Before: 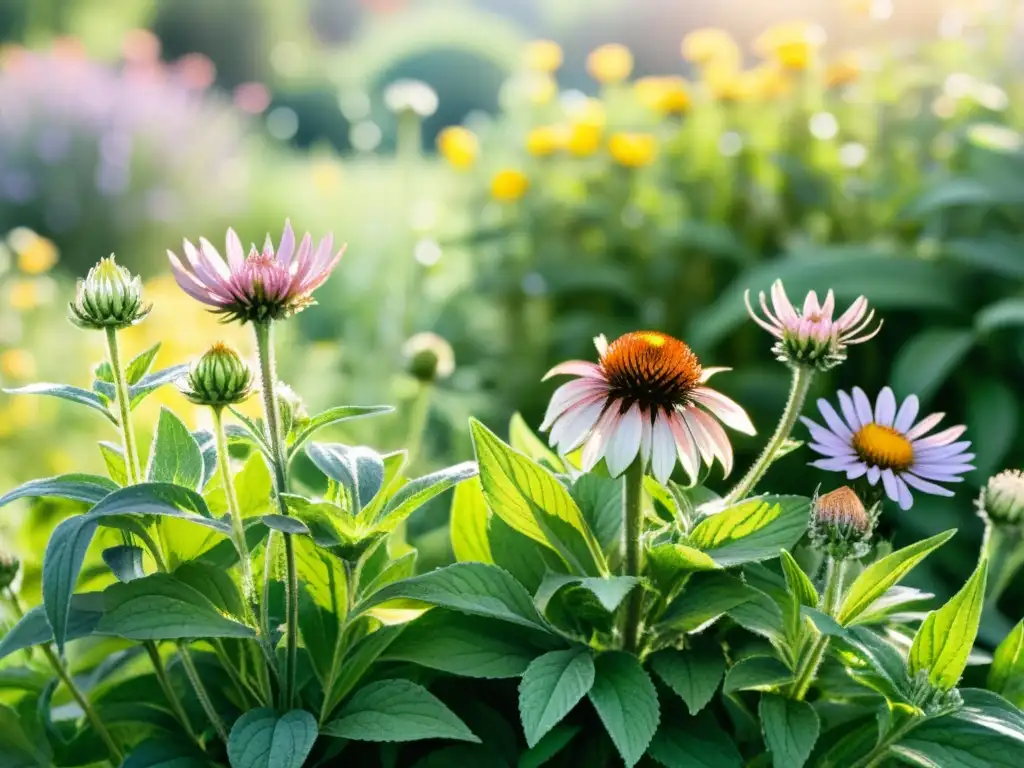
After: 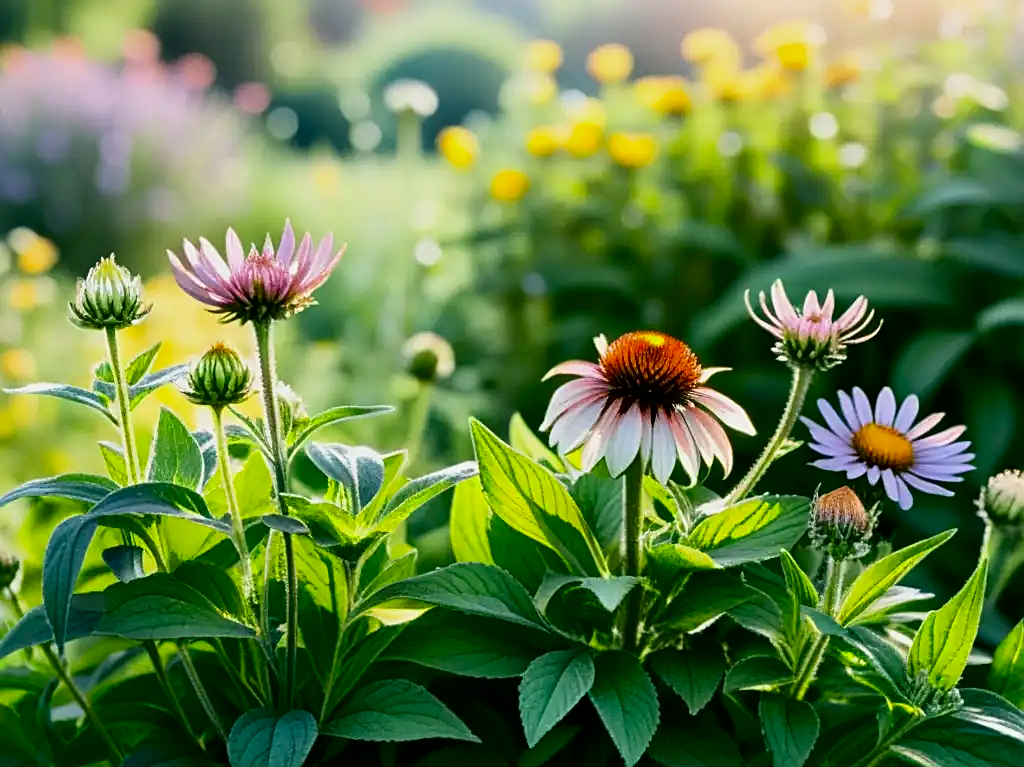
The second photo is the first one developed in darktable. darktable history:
crop: bottom 0.071%
contrast brightness saturation: contrast 0.12, brightness -0.12, saturation 0.2
sharpen: on, module defaults
exposure: black level correction 0.001, exposure -0.2 EV, compensate highlight preservation false
